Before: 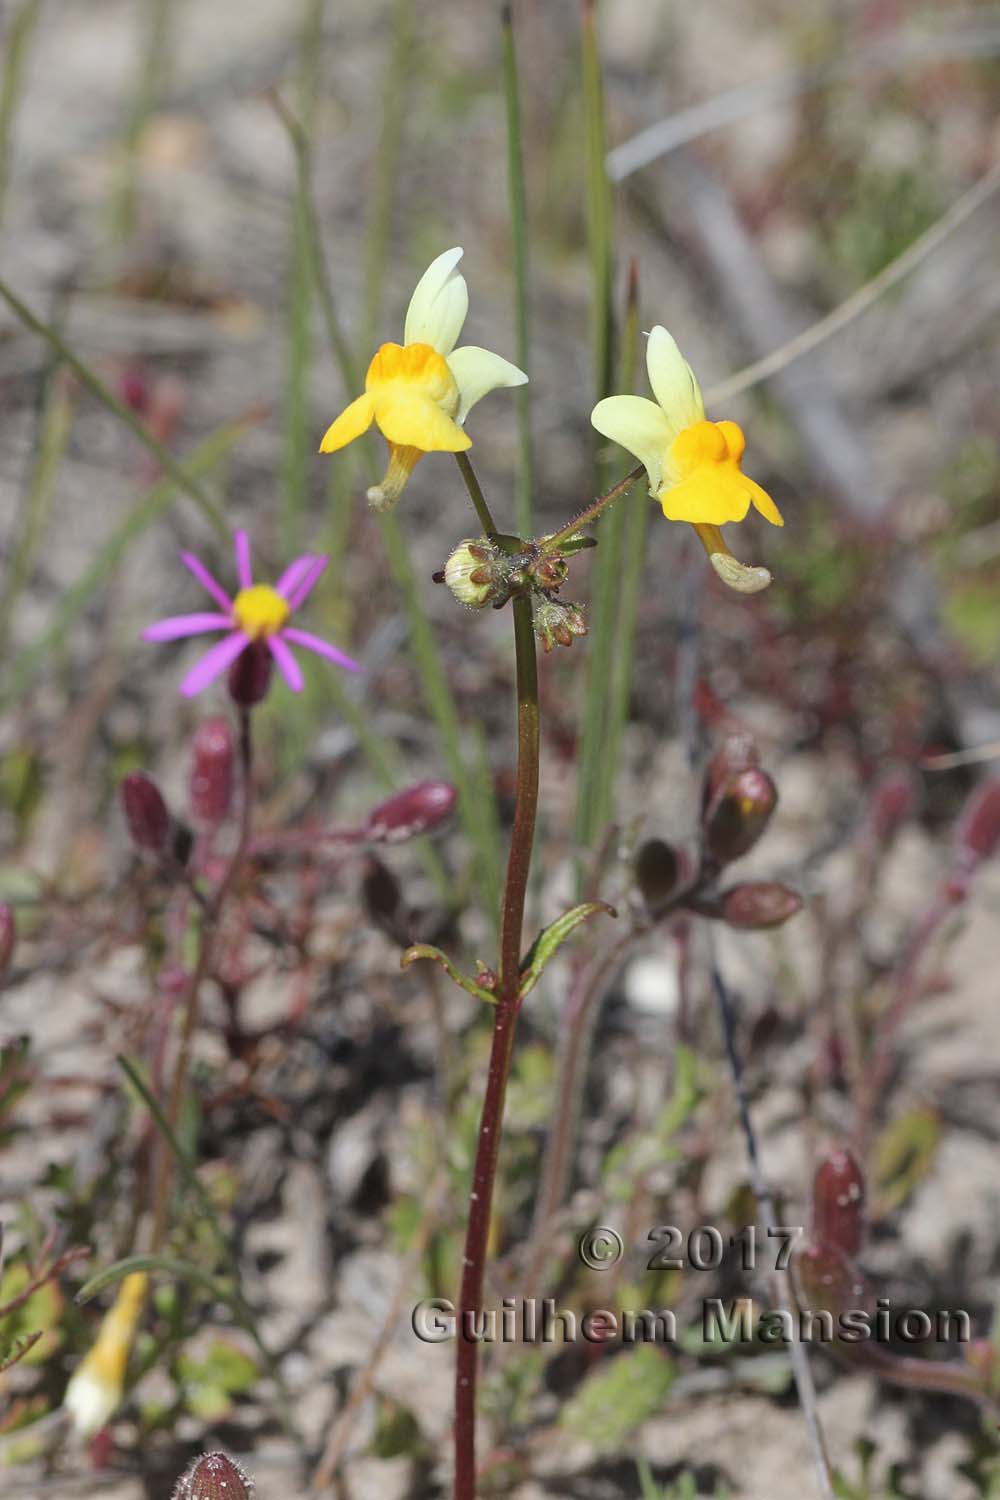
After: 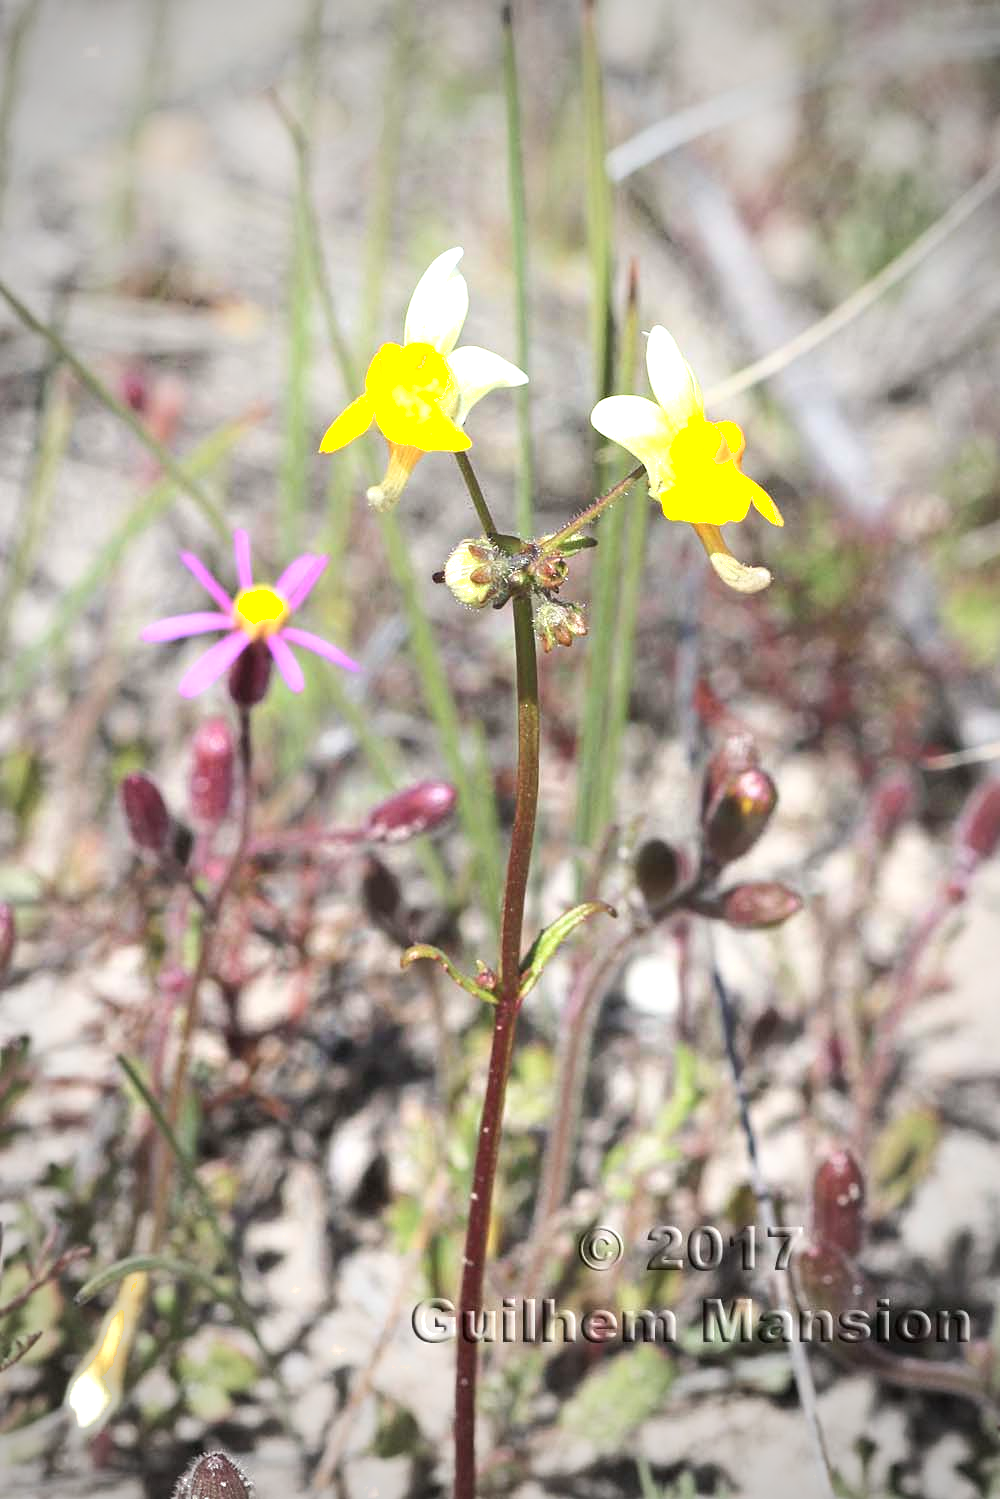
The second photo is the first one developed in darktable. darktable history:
exposure: black level correction 0, exposure 1.102 EV, compensate exposure bias true, compensate highlight preservation false
vignetting: fall-off start 64.56%, width/height ratio 0.884
crop: bottom 0.057%
shadows and highlights: shadows -62.47, white point adjustment -5.09, highlights 60.19
